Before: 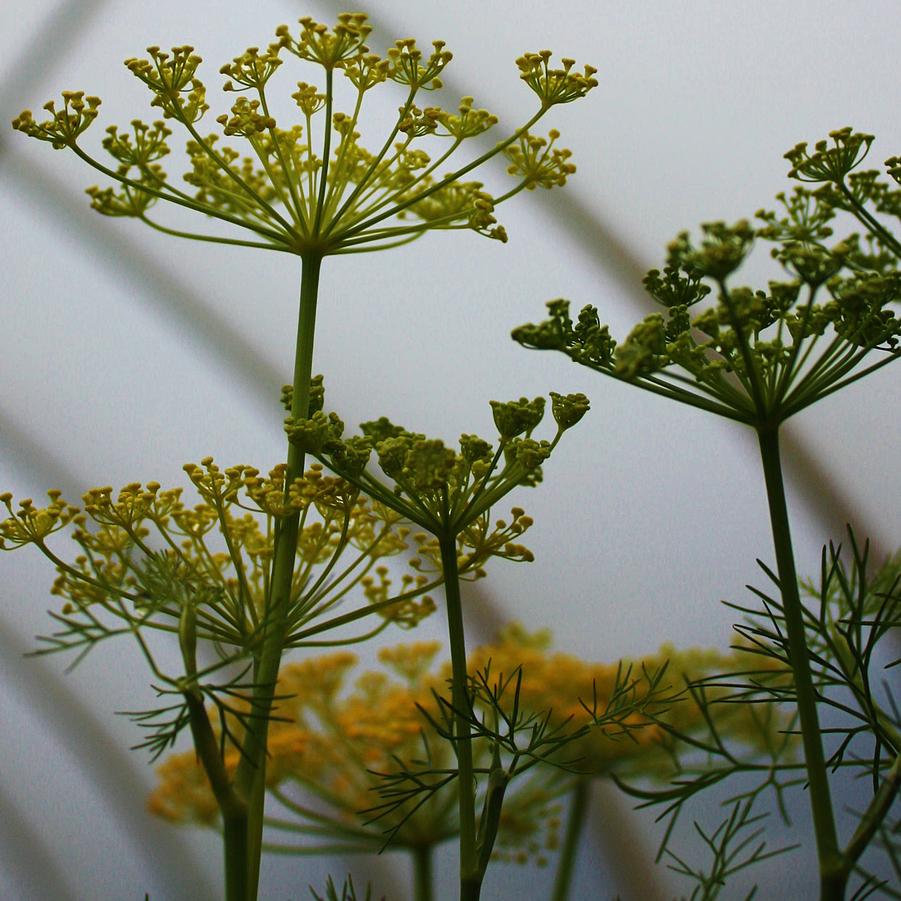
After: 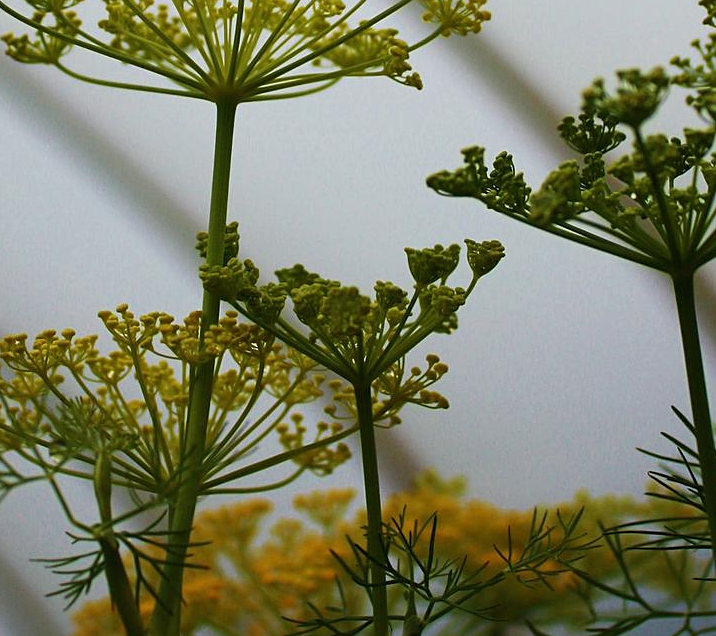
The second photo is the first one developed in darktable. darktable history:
crop: left 9.483%, top 17.045%, right 10.956%, bottom 12.301%
sharpen: amount 0.207
